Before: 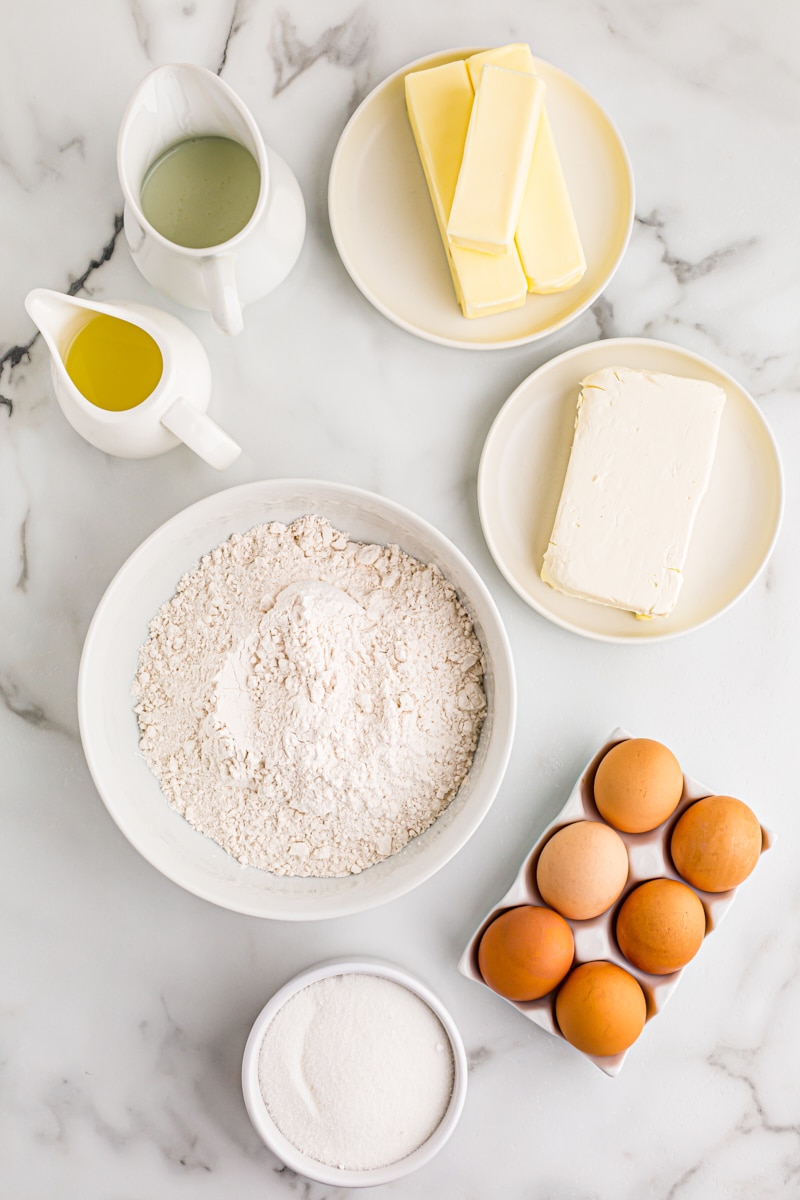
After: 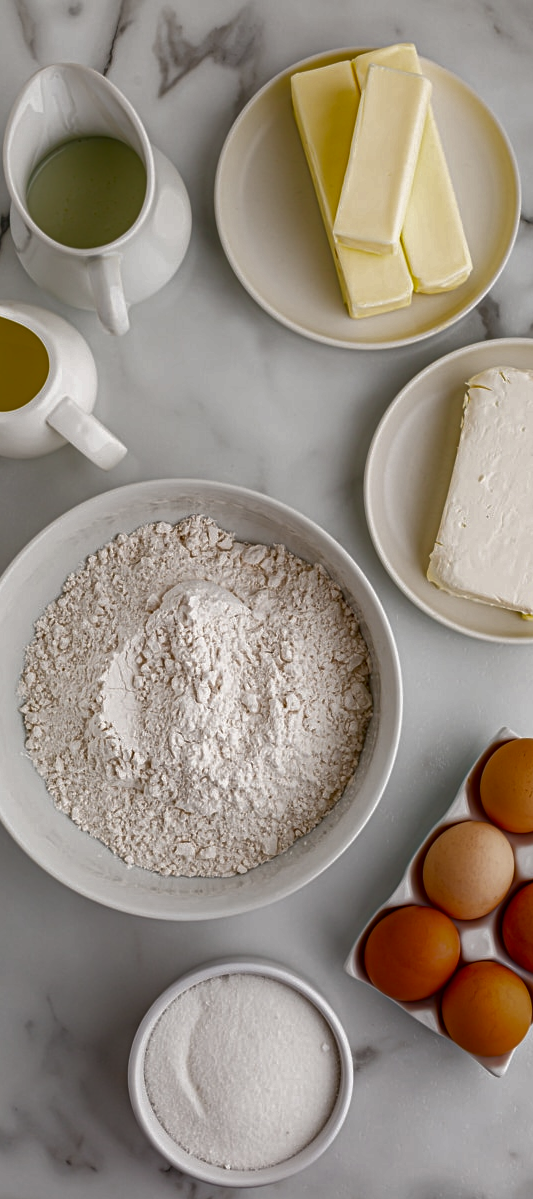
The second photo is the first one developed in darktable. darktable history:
crop and rotate: left 14.292%, right 19.041%
contrast brightness saturation: contrast 0.1, brightness -0.26, saturation 0.14
base curve: curves: ch0 [(0, 0) (0.826, 0.587) (1, 1)]
